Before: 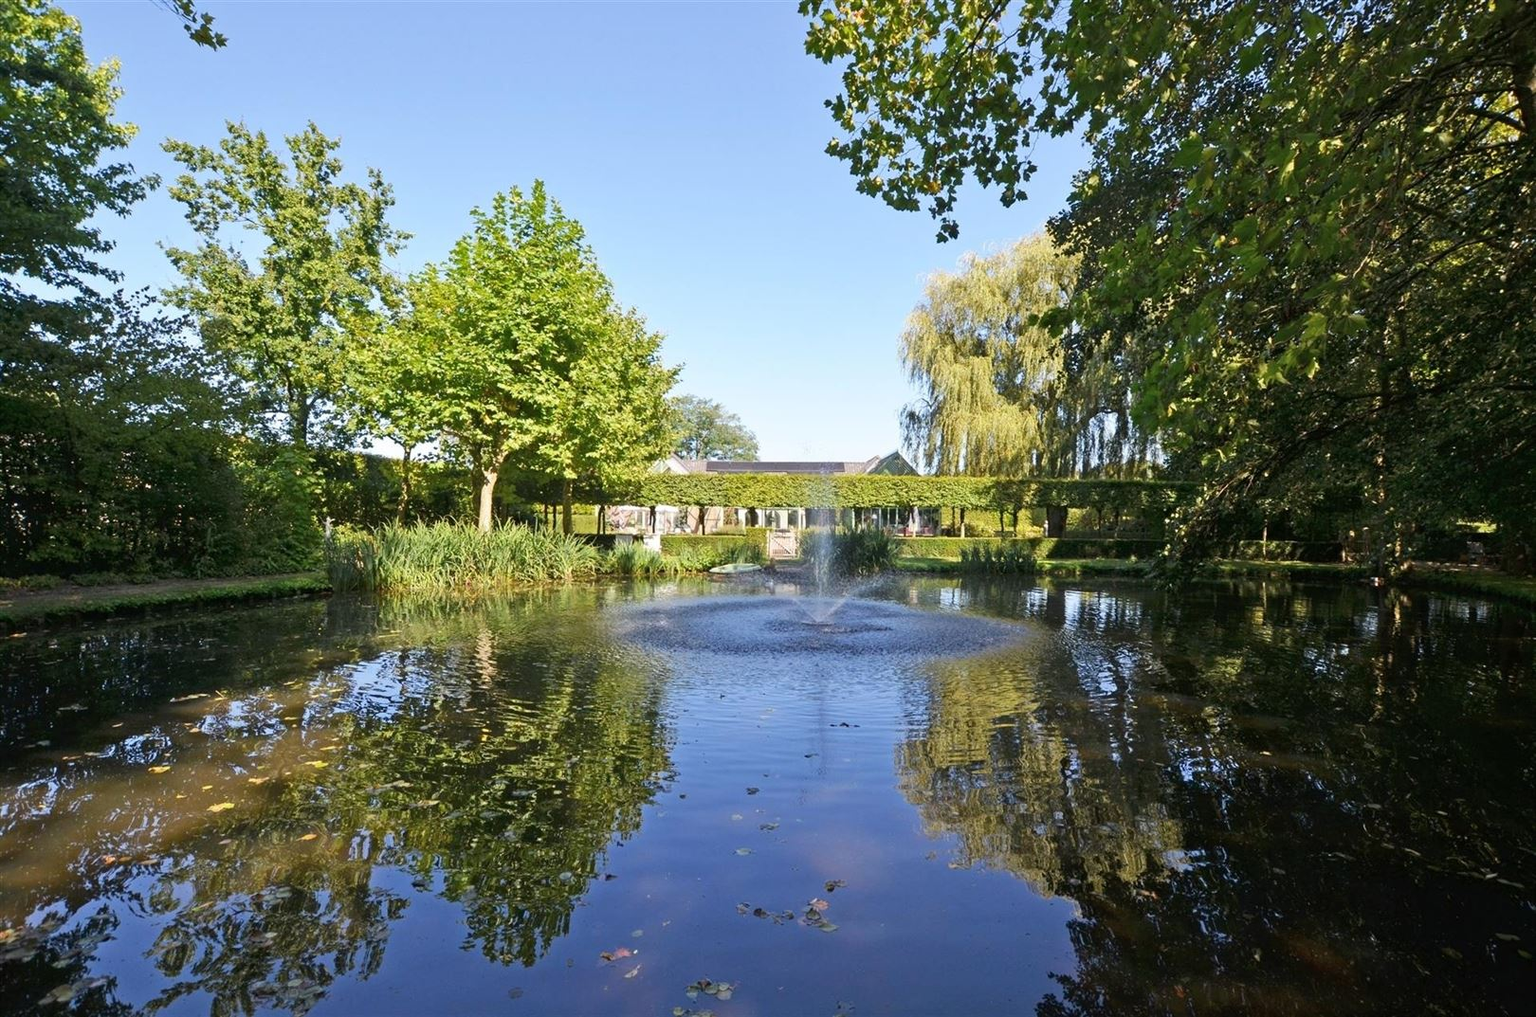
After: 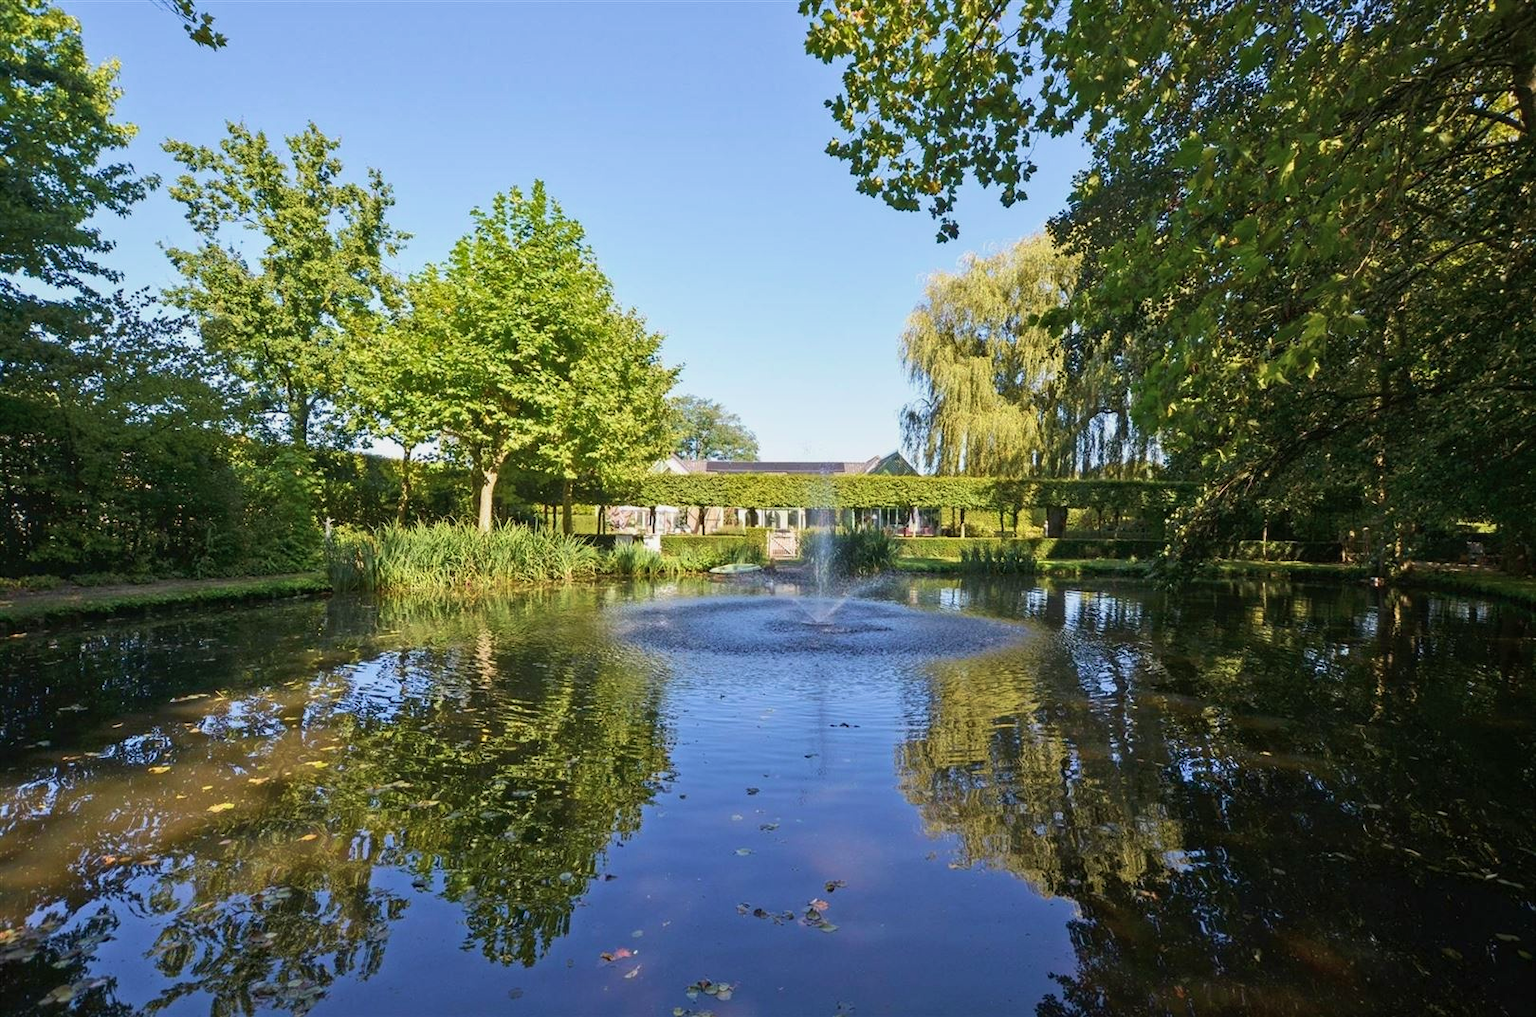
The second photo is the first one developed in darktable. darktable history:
velvia: on, module defaults
tone equalizer: -7 EV 0.189 EV, -6 EV 0.136 EV, -5 EV 0.068 EV, -4 EV 0.042 EV, -2 EV -0.019 EV, -1 EV -0.041 EV, +0 EV -0.075 EV
local contrast: detail 109%
